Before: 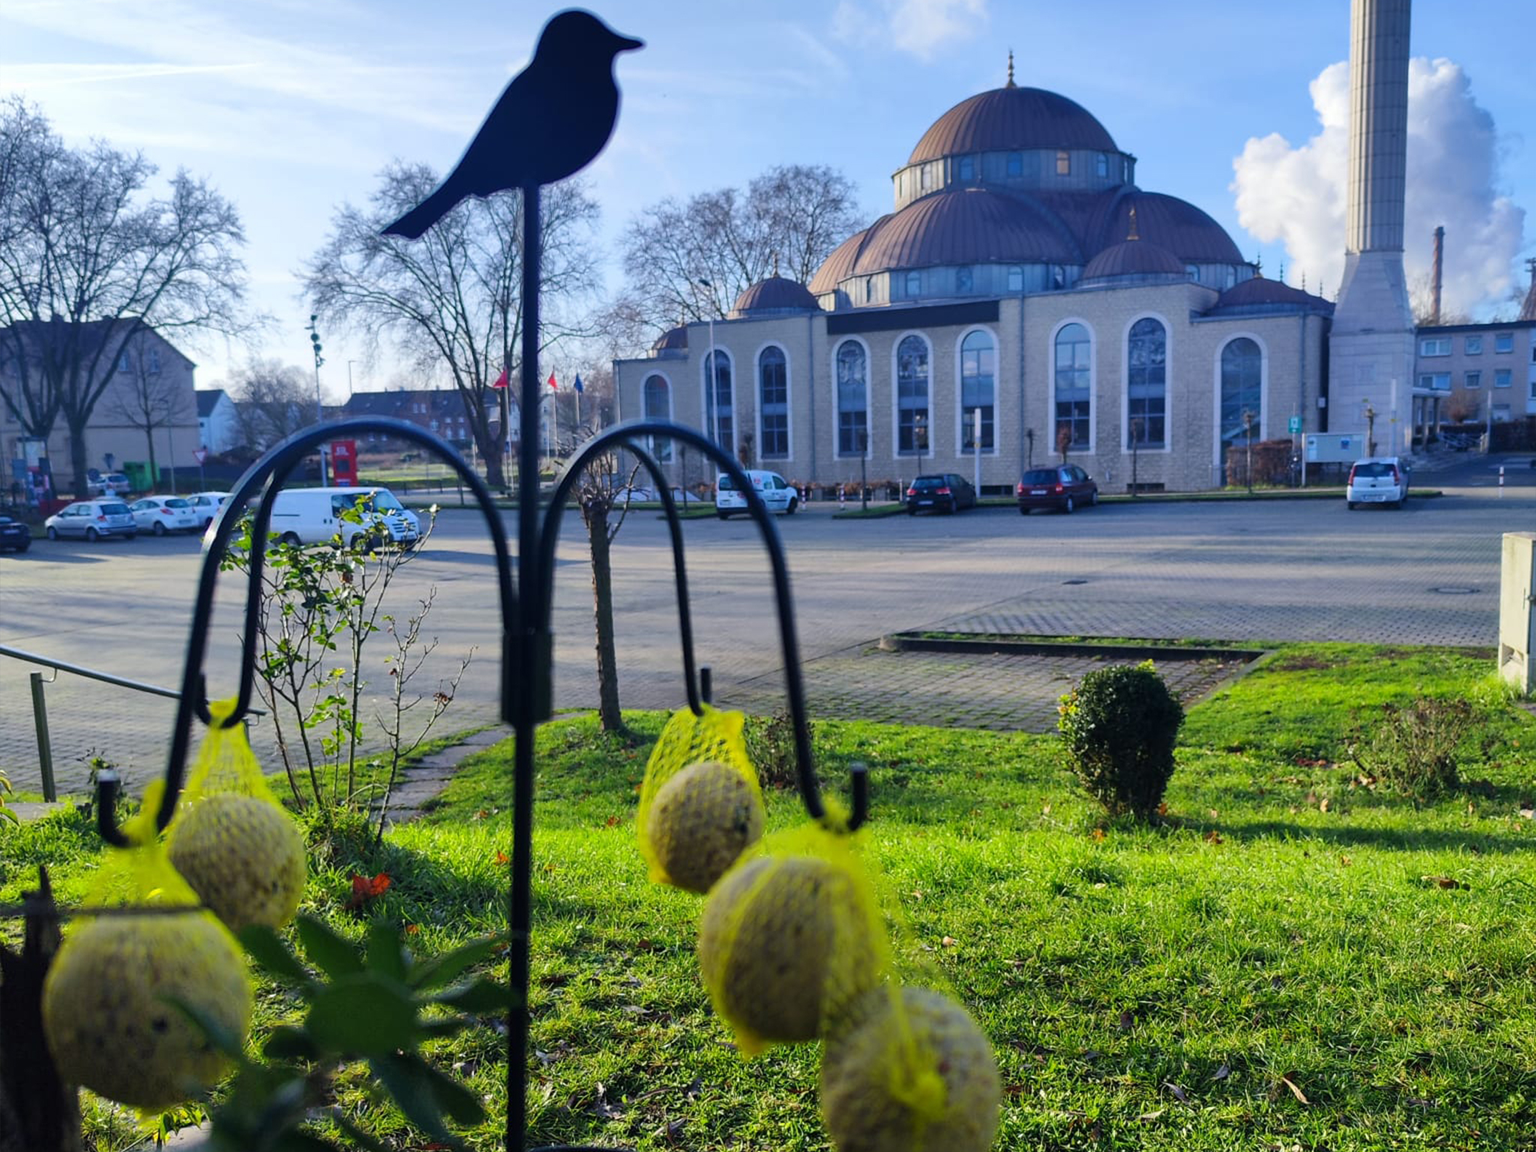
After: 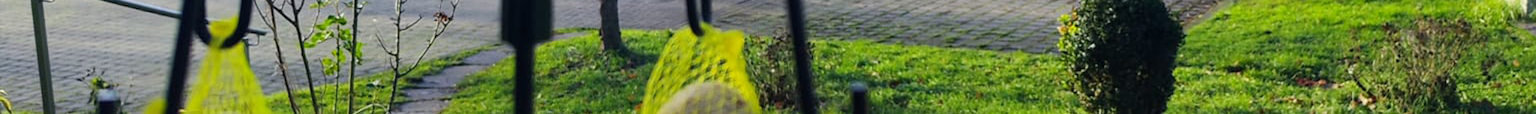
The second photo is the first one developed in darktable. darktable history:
crop and rotate: top 59.084%, bottom 30.916%
tone equalizer: on, module defaults
